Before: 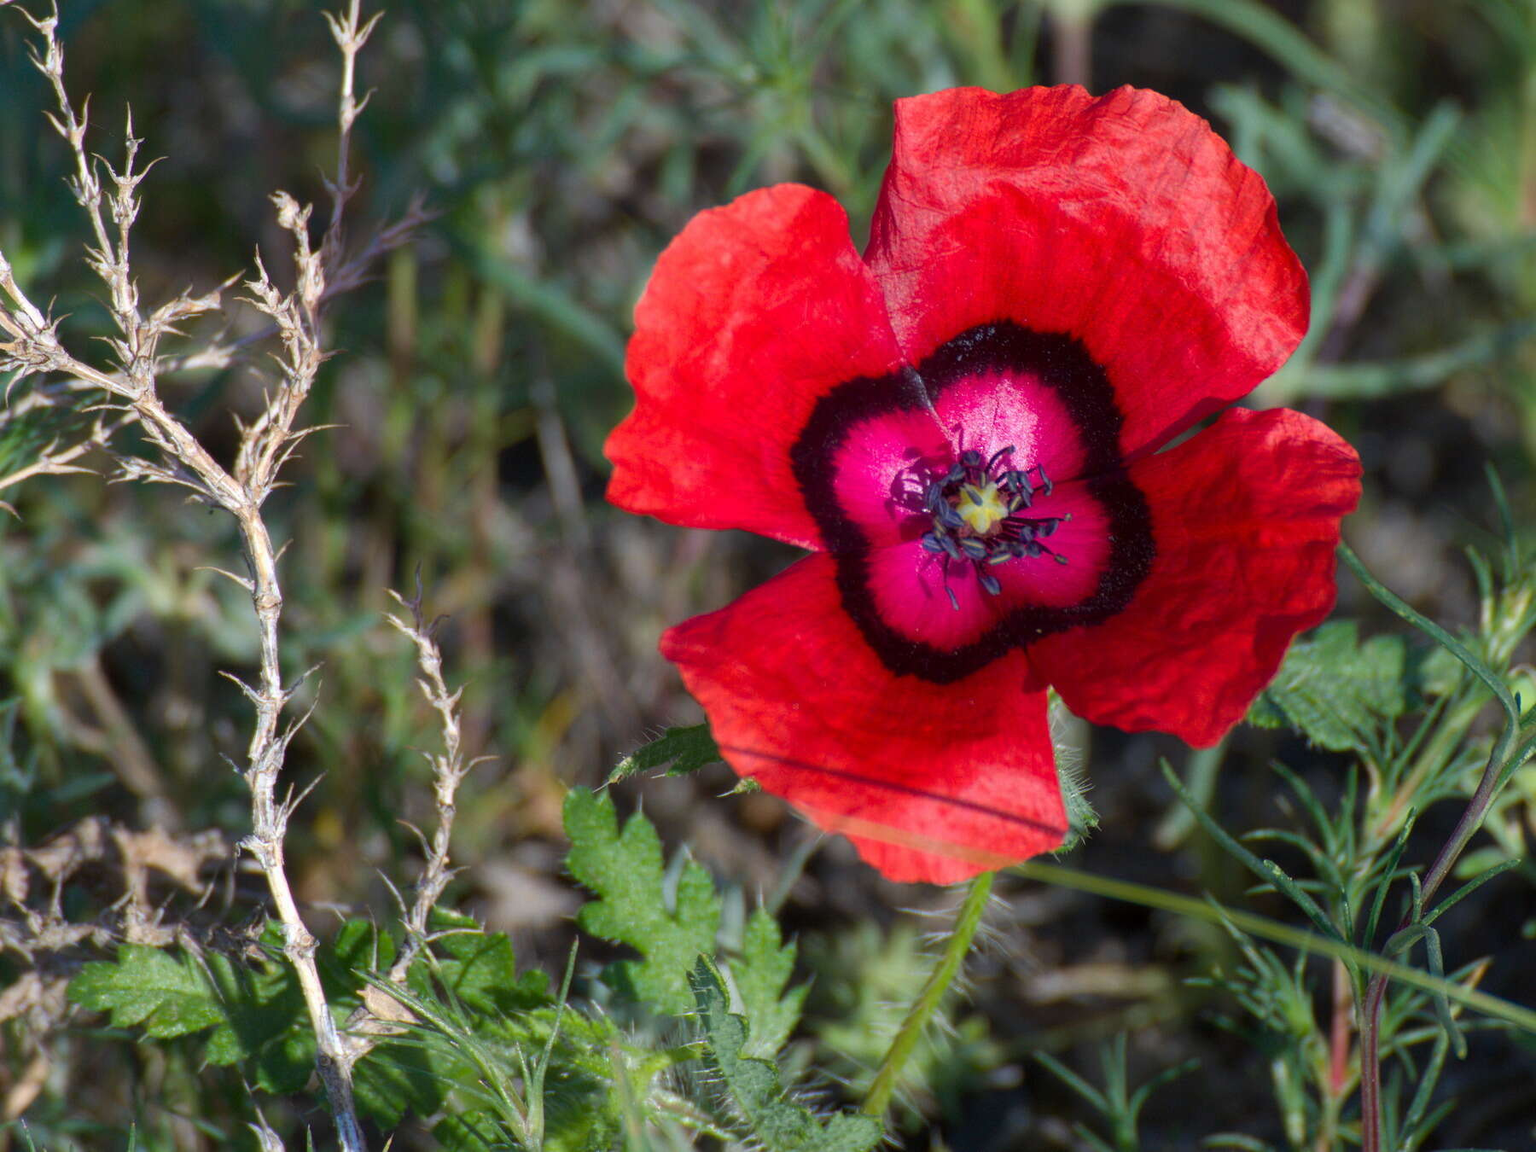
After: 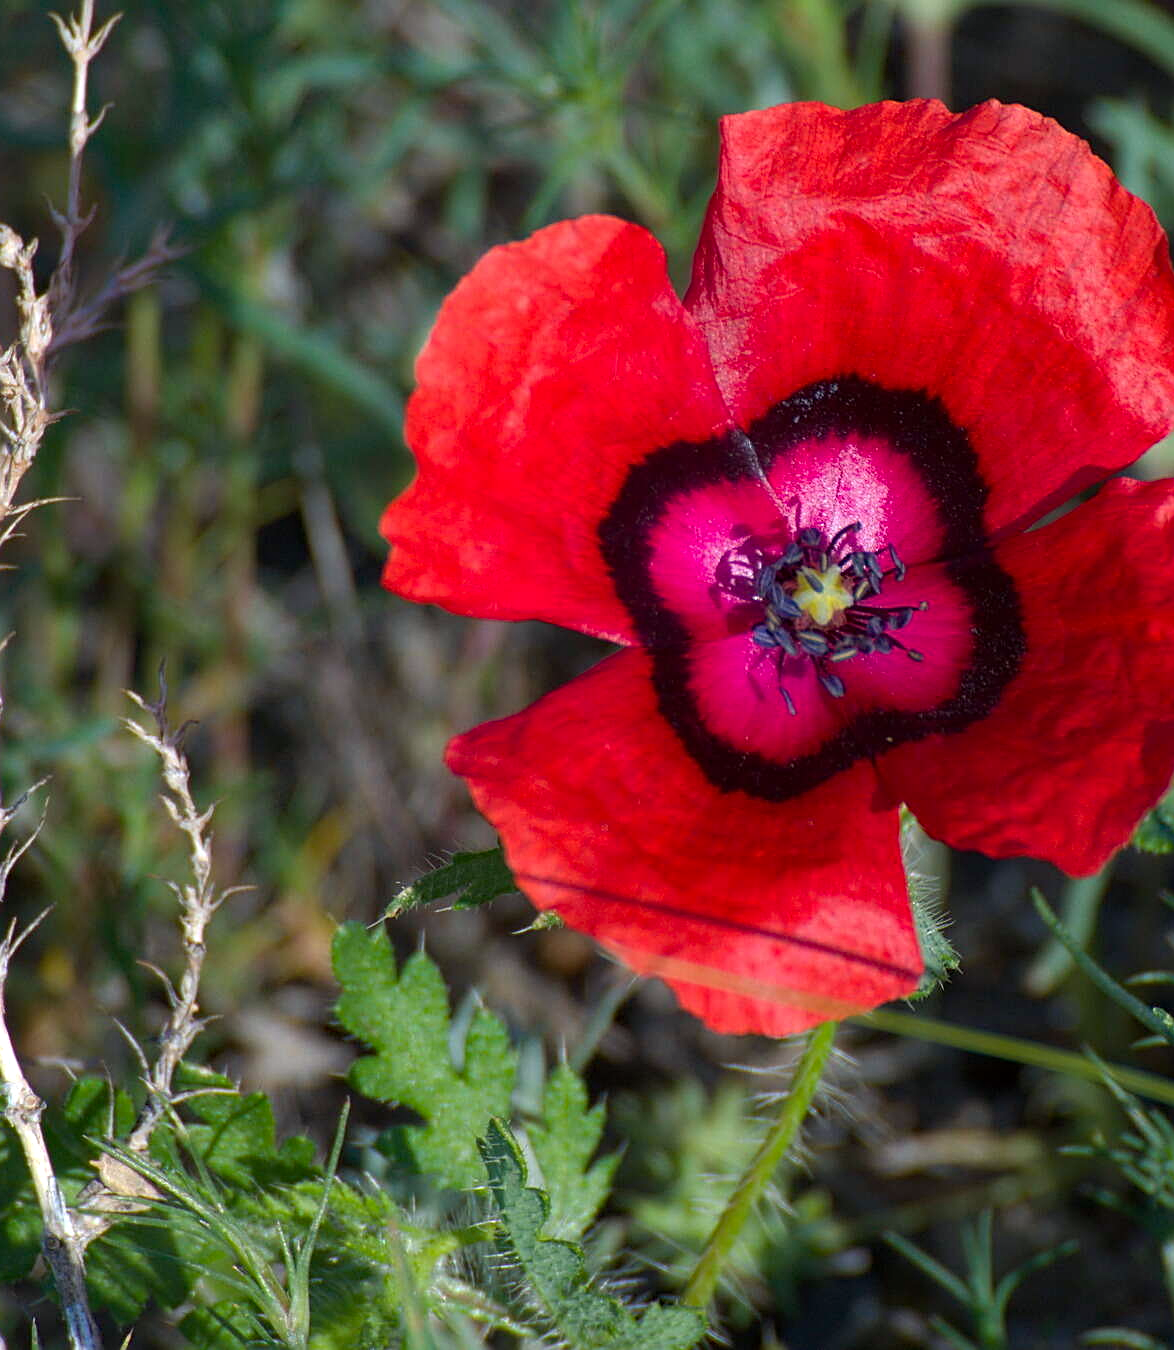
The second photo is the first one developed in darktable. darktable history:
crop and rotate: left 18.233%, right 16.506%
sharpen: on, module defaults
haze removal: compatibility mode true, adaptive false
